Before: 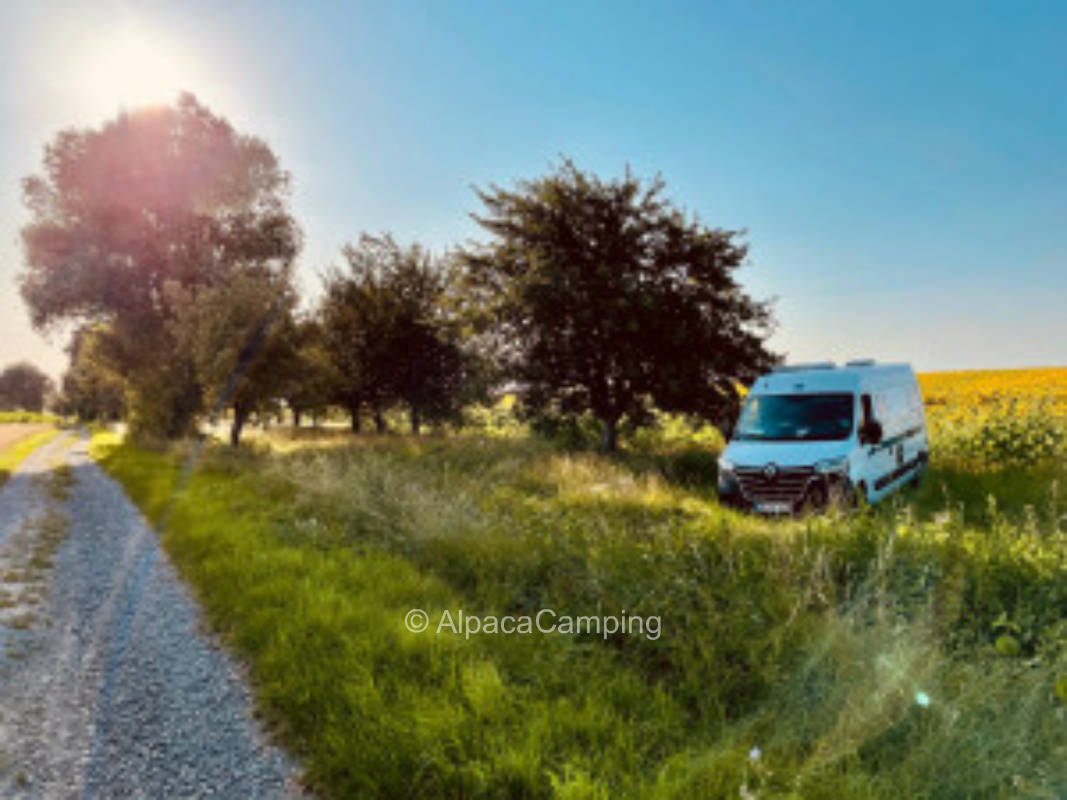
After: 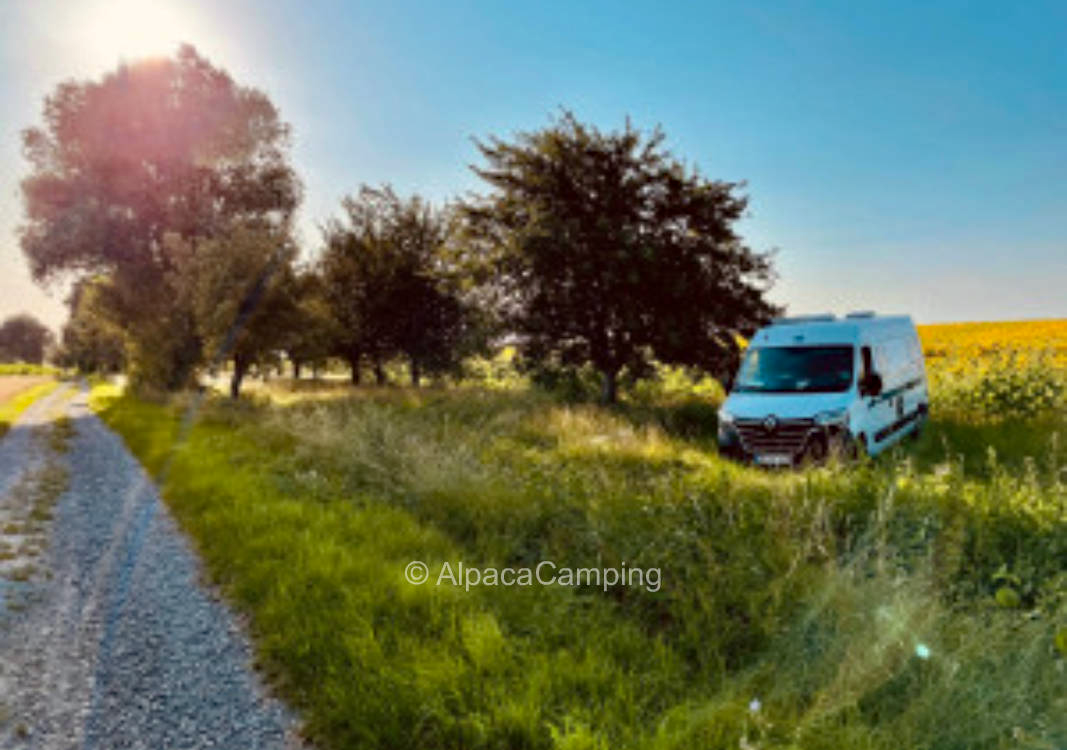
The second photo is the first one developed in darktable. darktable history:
crop and rotate: top 6.25%
haze removal: compatibility mode true, adaptive false
white balance: emerald 1
